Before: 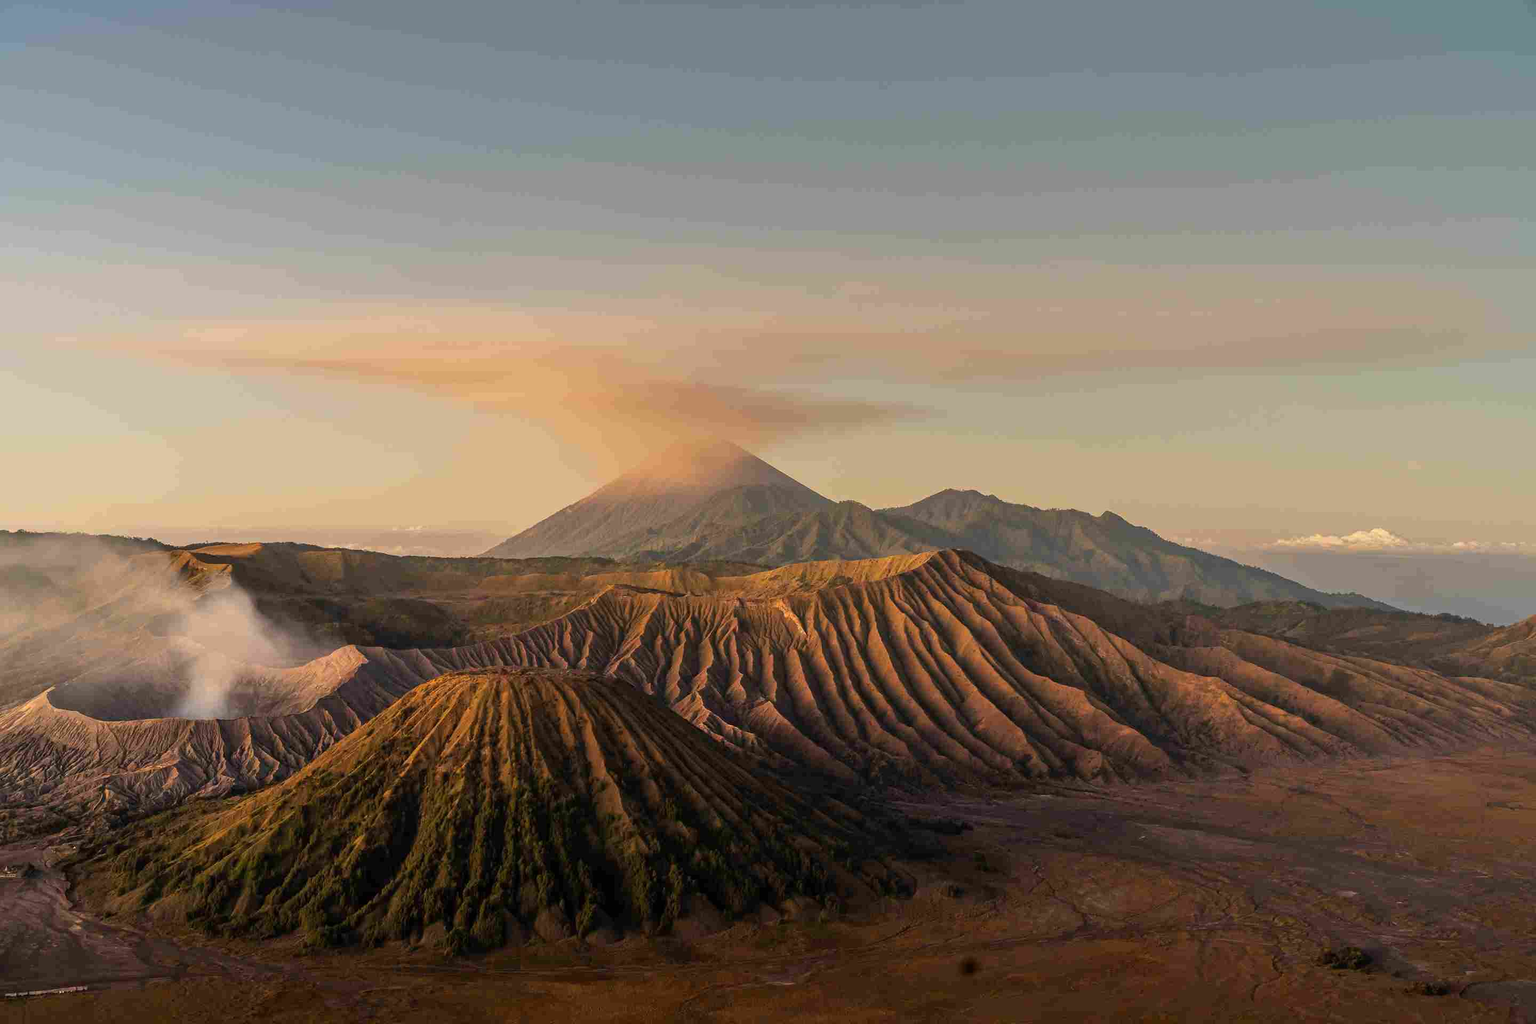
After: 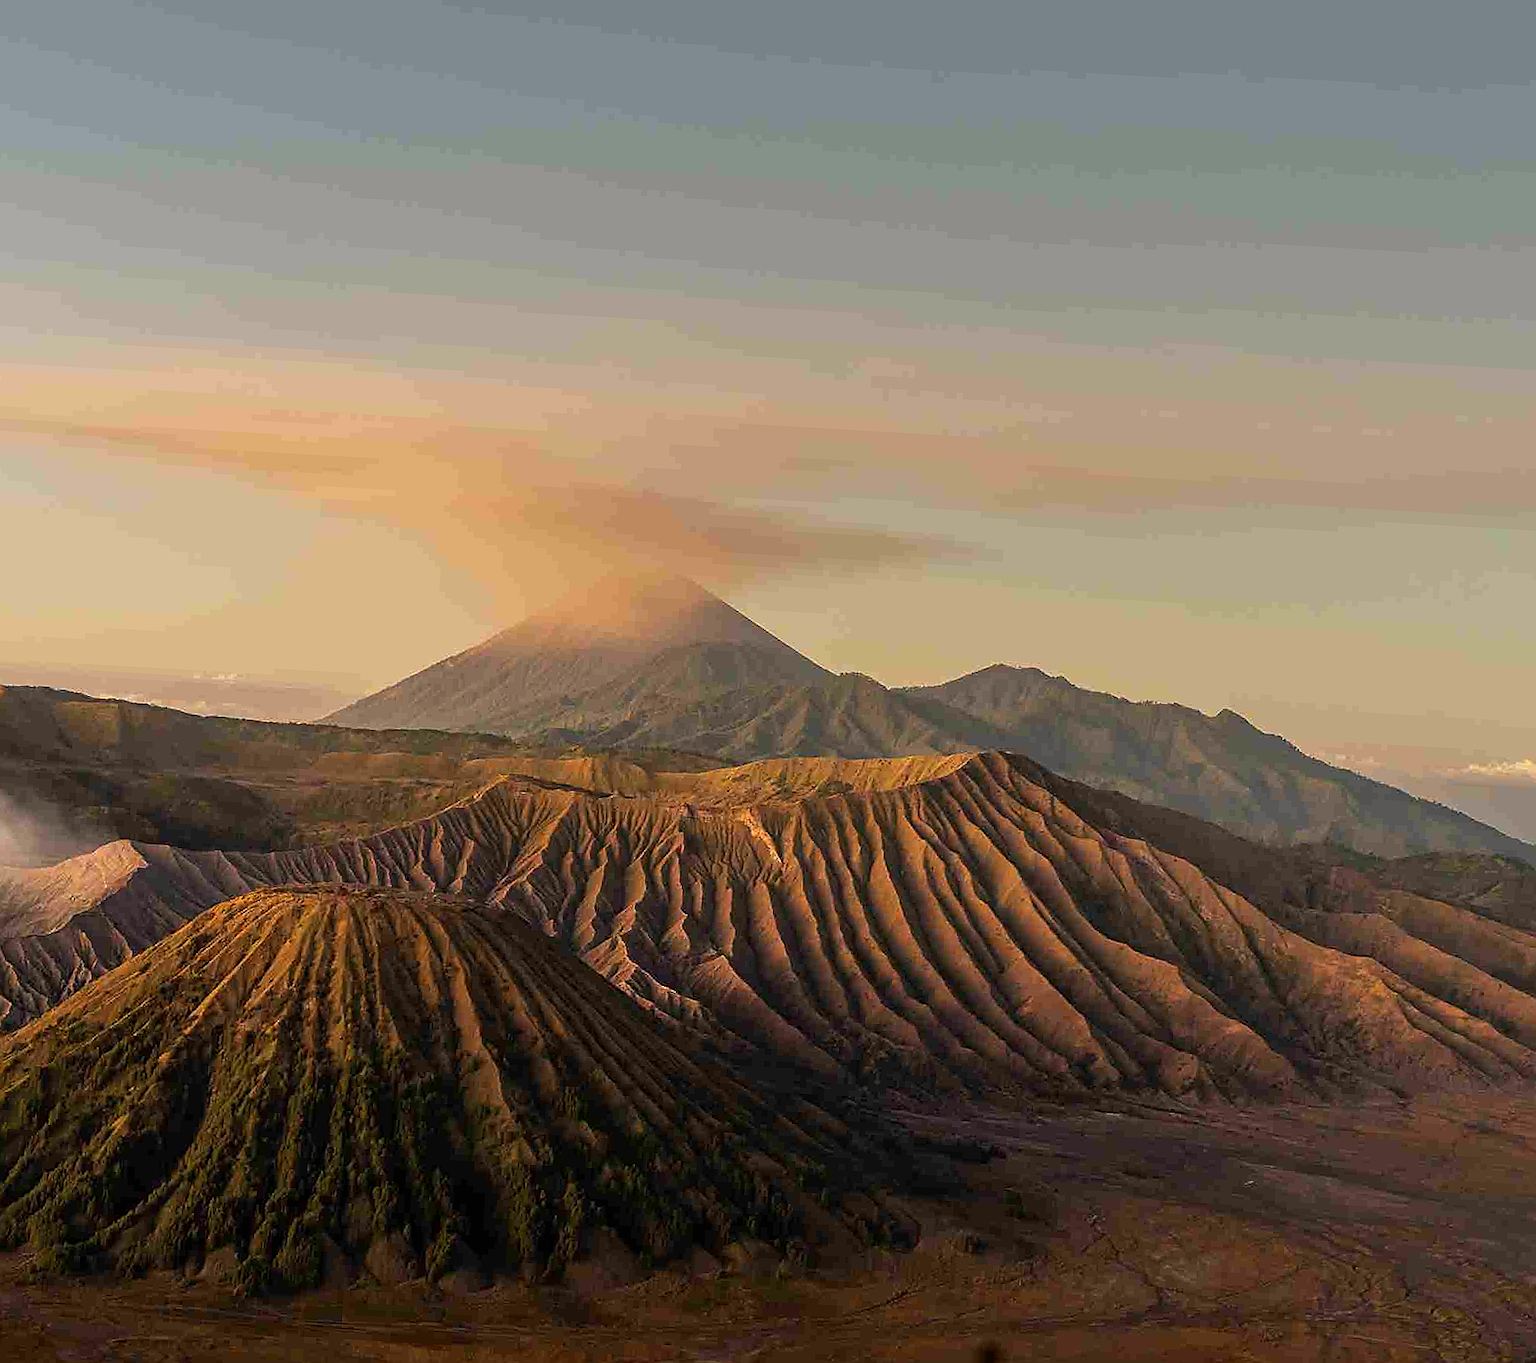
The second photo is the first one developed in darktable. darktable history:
color correction: highlights b* 2.89
crop and rotate: angle -3.27°, left 14.035%, top 0.037%, right 10.896%, bottom 0.028%
sharpen: radius 1.385, amount 1.235, threshold 0.62
